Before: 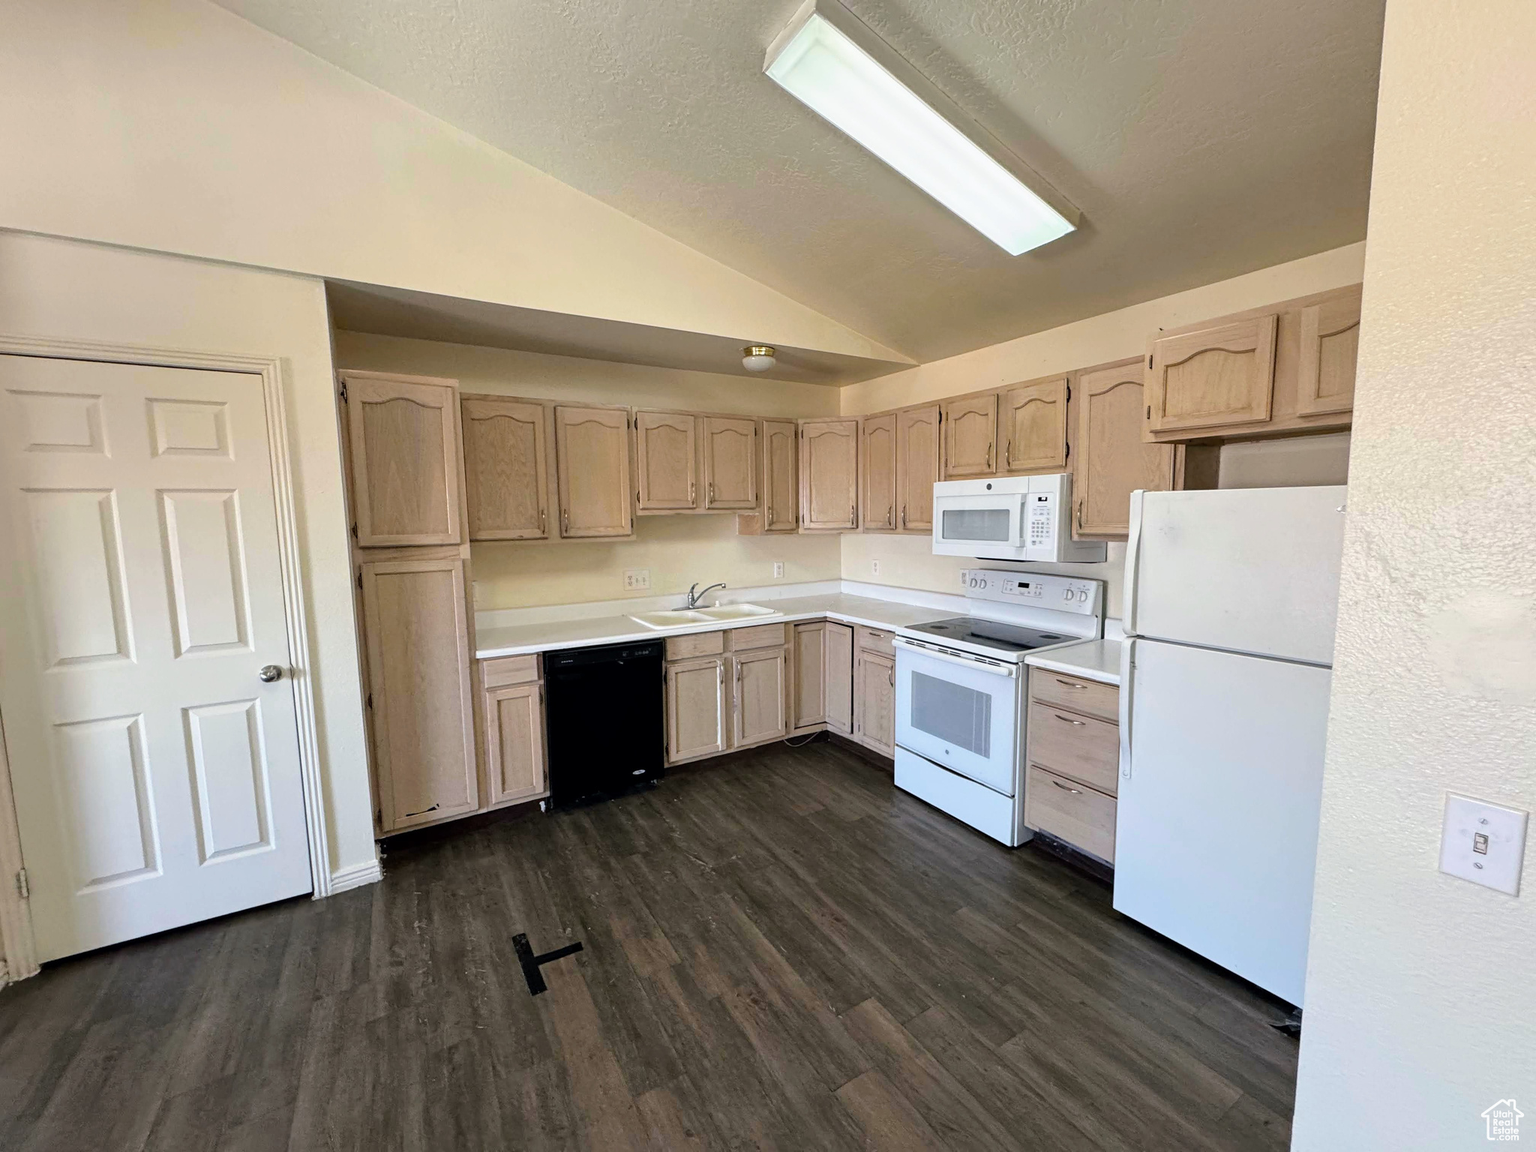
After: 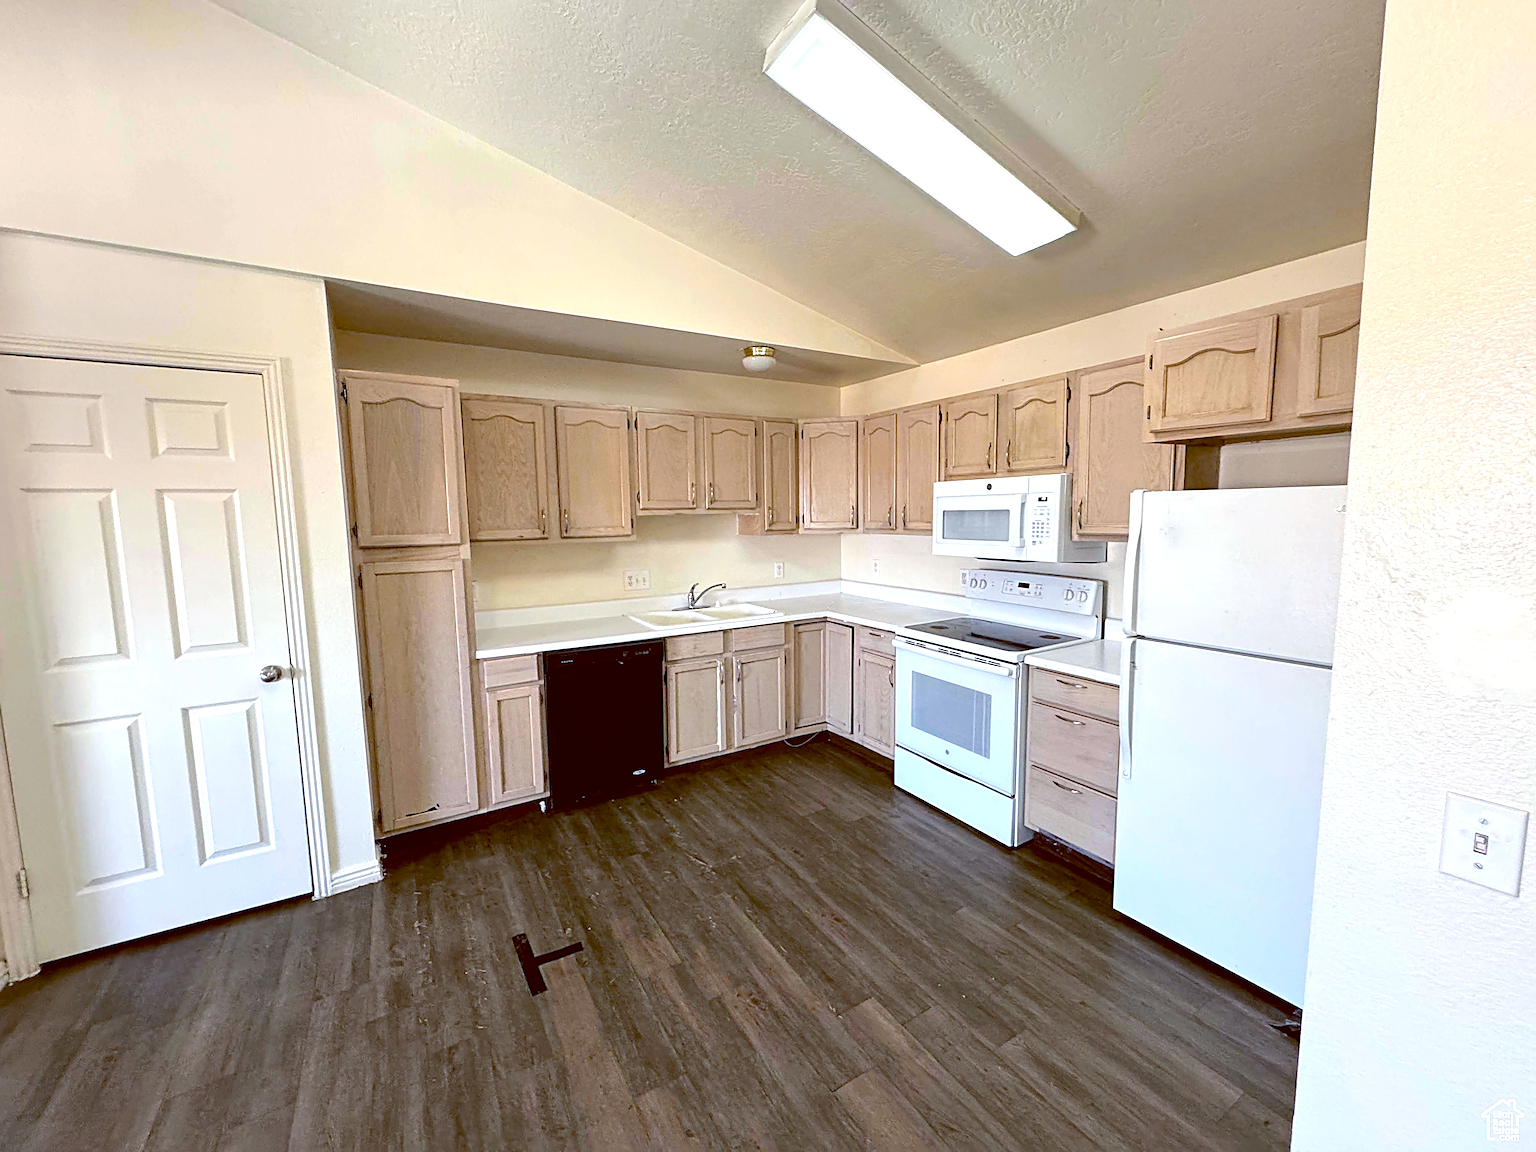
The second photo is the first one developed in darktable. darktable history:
exposure: exposure 0.496 EV, compensate highlight preservation false
sharpen: on, module defaults
color balance: lift [1, 1.015, 1.004, 0.985], gamma [1, 0.958, 0.971, 1.042], gain [1, 0.956, 0.977, 1.044]
